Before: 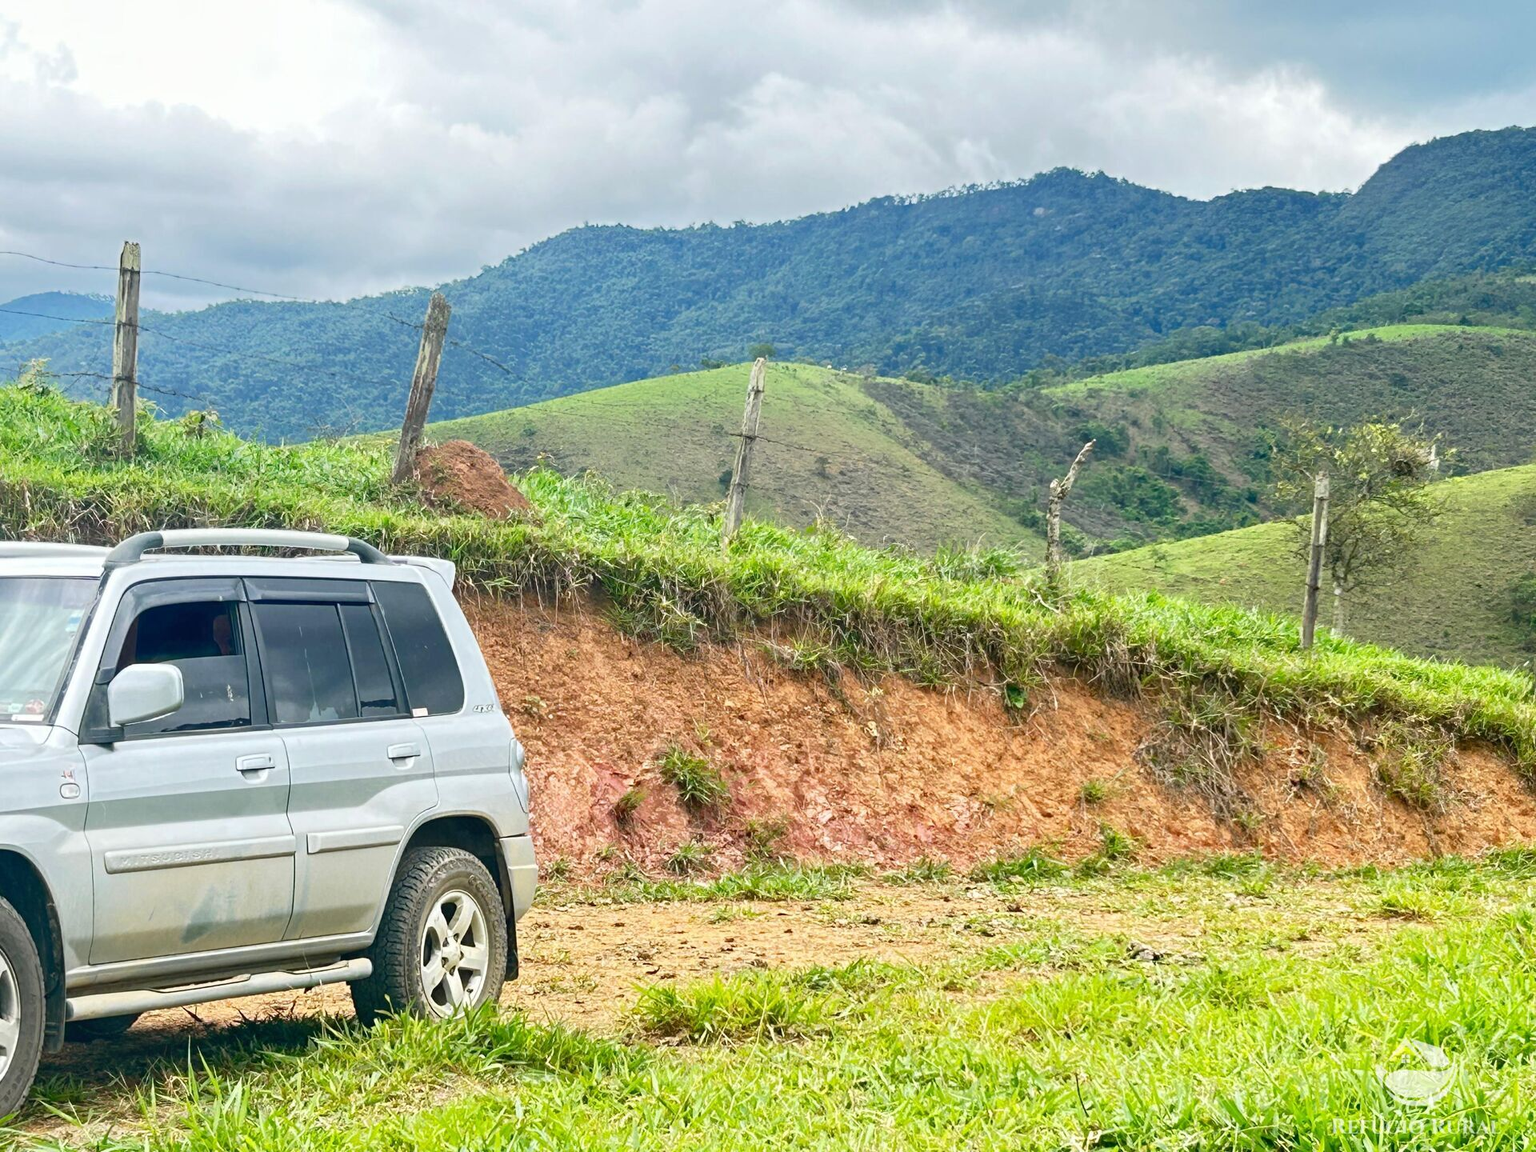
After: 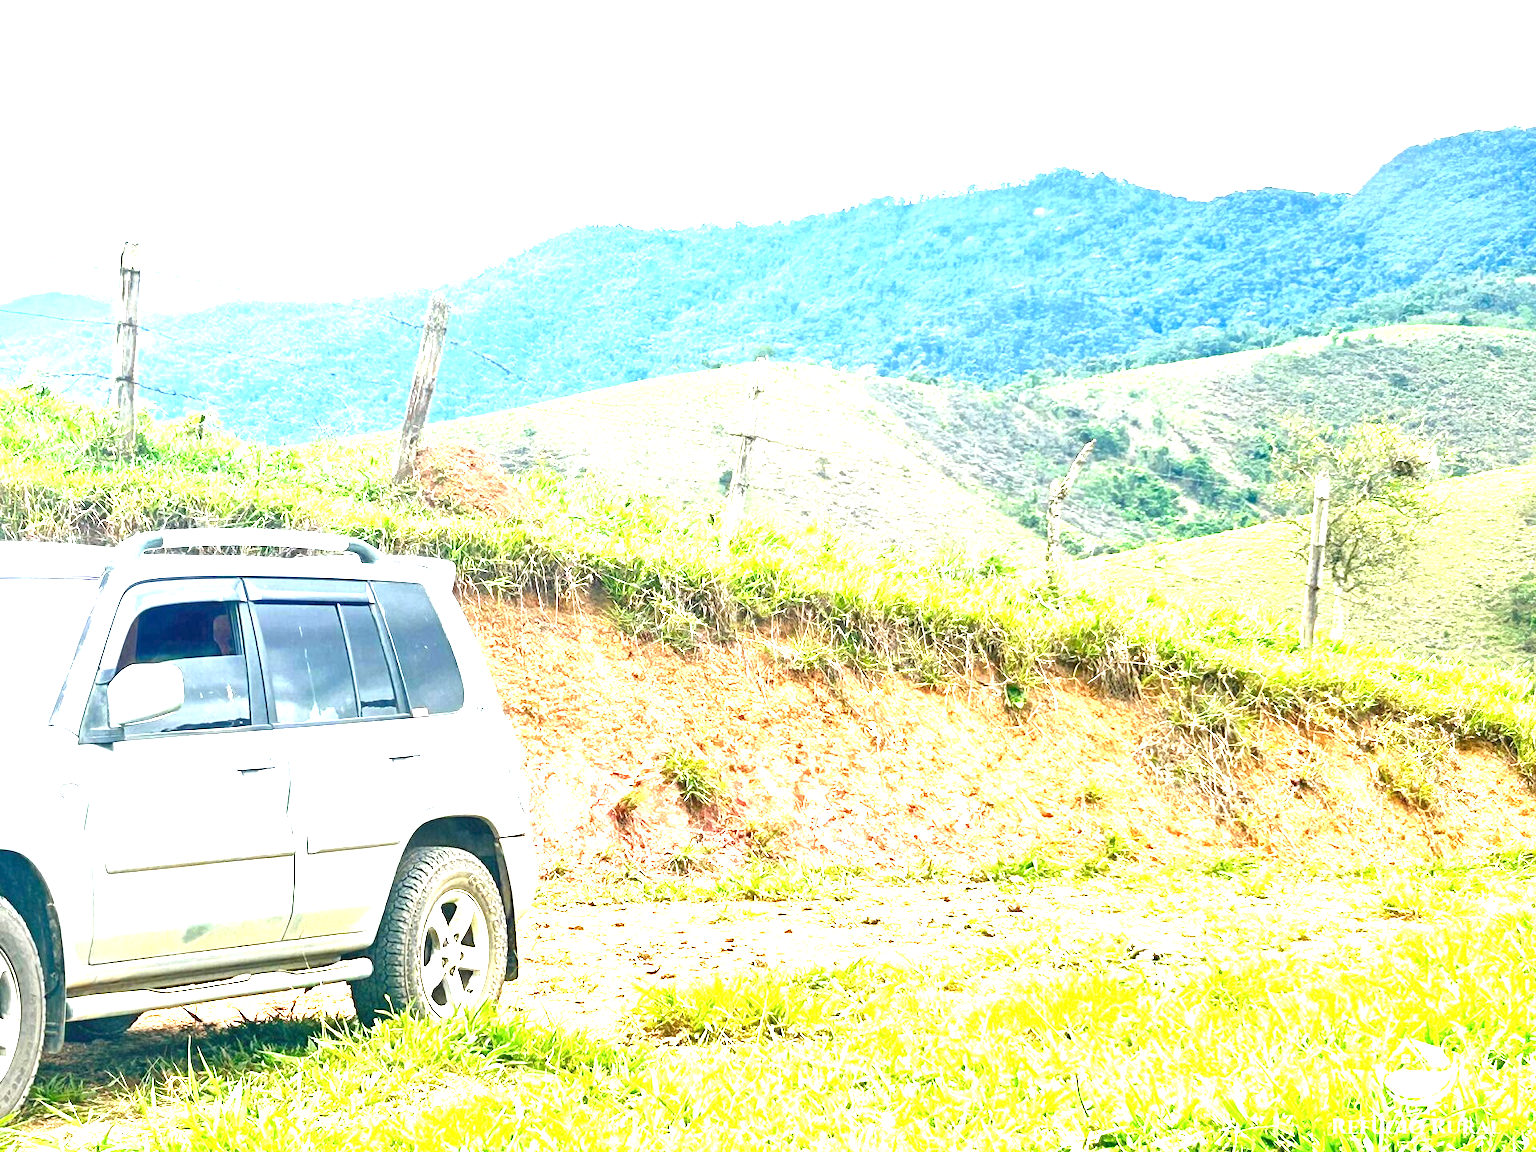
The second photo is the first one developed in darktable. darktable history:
exposure: exposure 2.178 EV, compensate highlight preservation false
local contrast: mode bilateral grid, contrast 28, coarseness 17, detail 115%, midtone range 0.2
